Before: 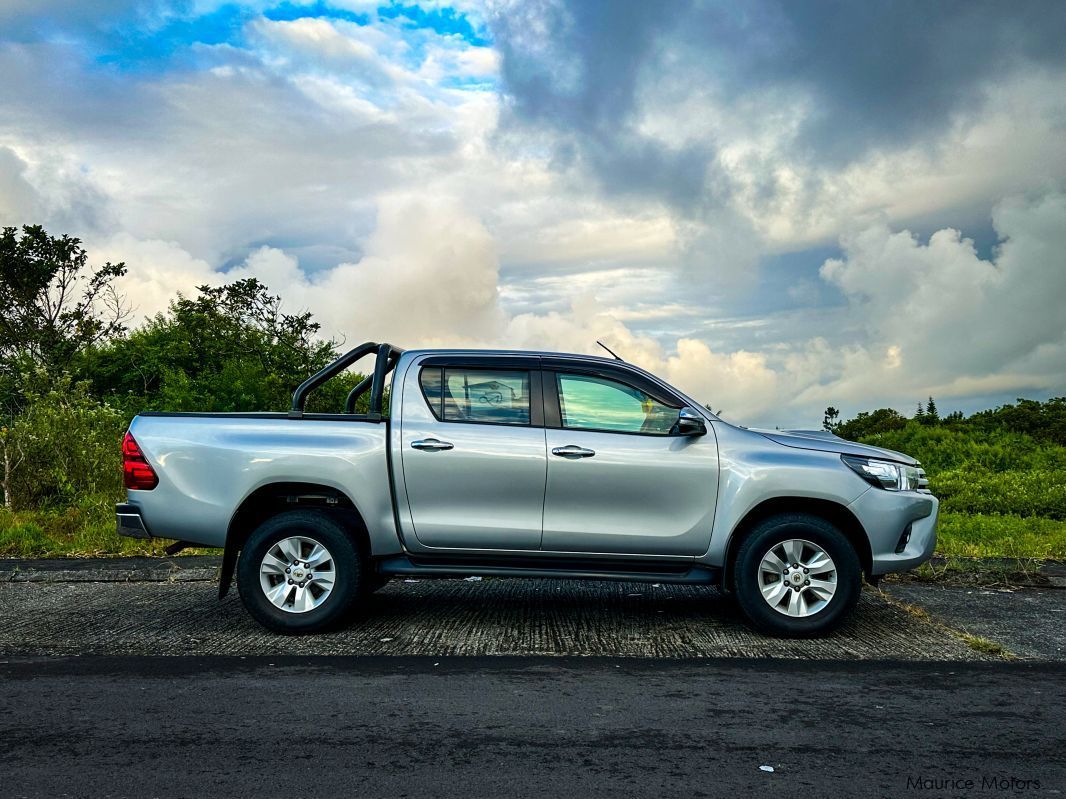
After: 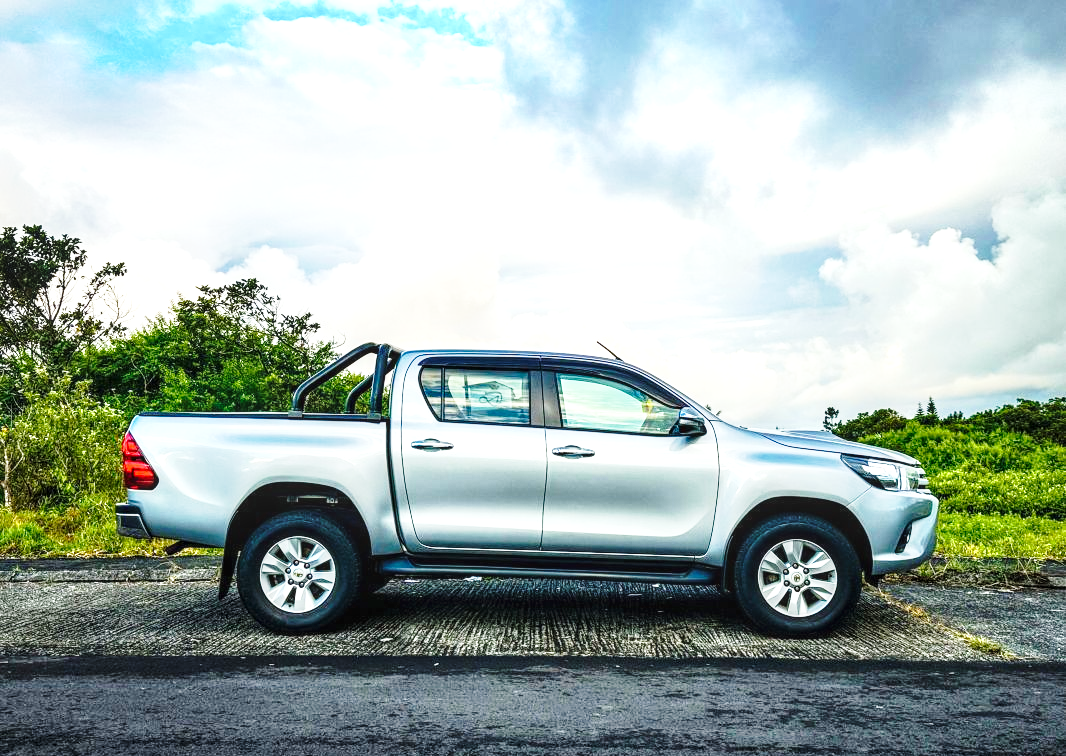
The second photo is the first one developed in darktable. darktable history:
crop and rotate: top 0.011%, bottom 5.287%
local contrast: detail 130%
exposure: black level correction 0, exposure 0.899 EV, compensate highlight preservation false
base curve: curves: ch0 [(0, 0) (0.028, 0.03) (0.121, 0.232) (0.46, 0.748) (0.859, 0.968) (1, 1)], preserve colors none
